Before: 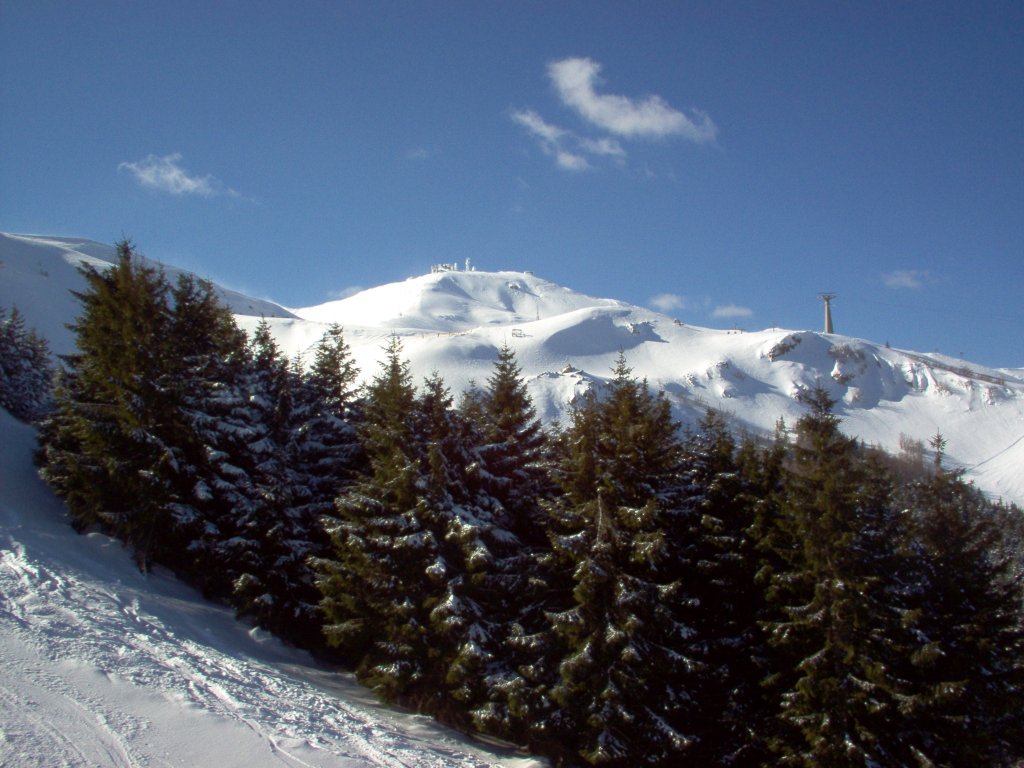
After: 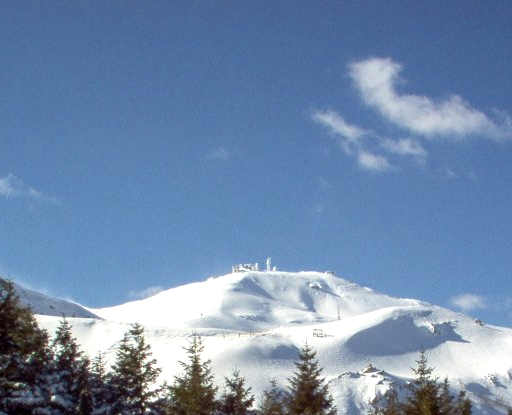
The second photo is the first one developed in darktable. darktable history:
exposure: black level correction 0.001, exposure 0.144 EV, compensate exposure bias true, compensate highlight preservation false
crop: left 19.499%, right 30.469%, bottom 45.88%
local contrast: on, module defaults
